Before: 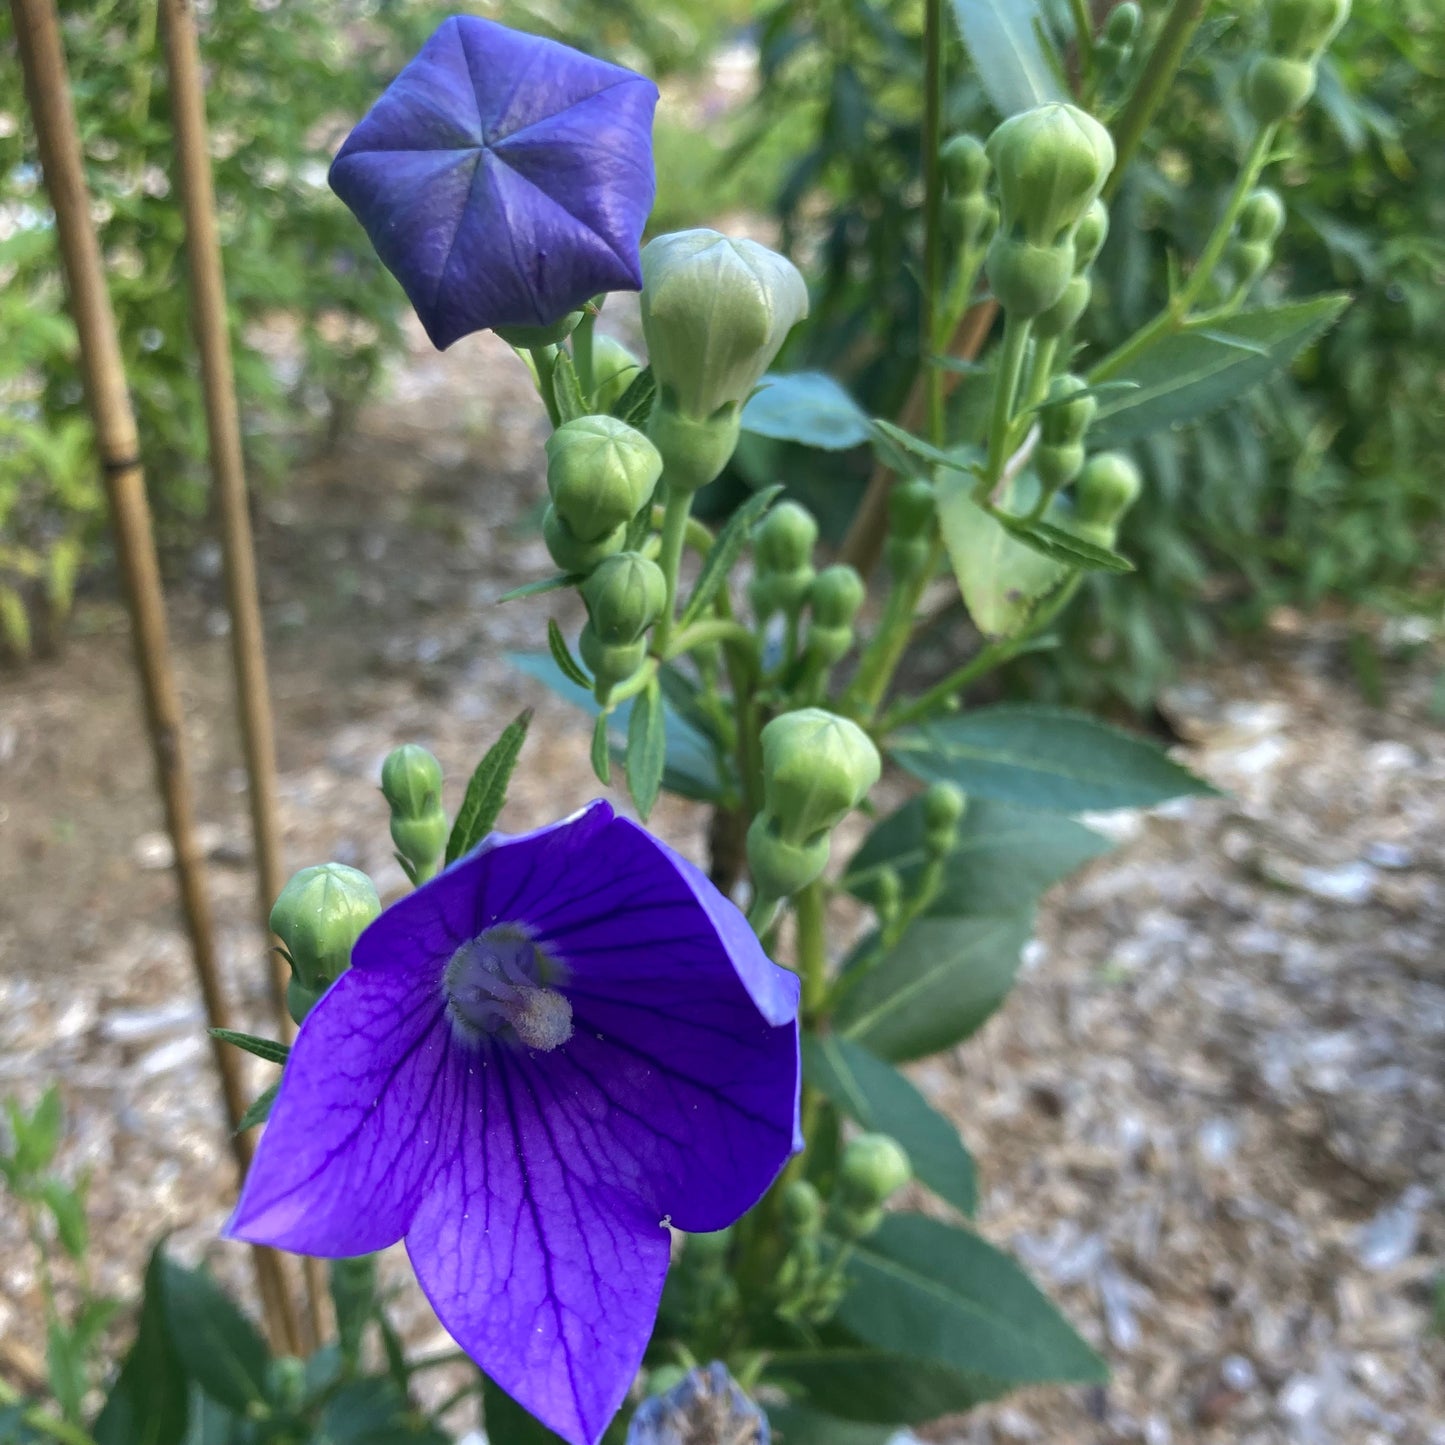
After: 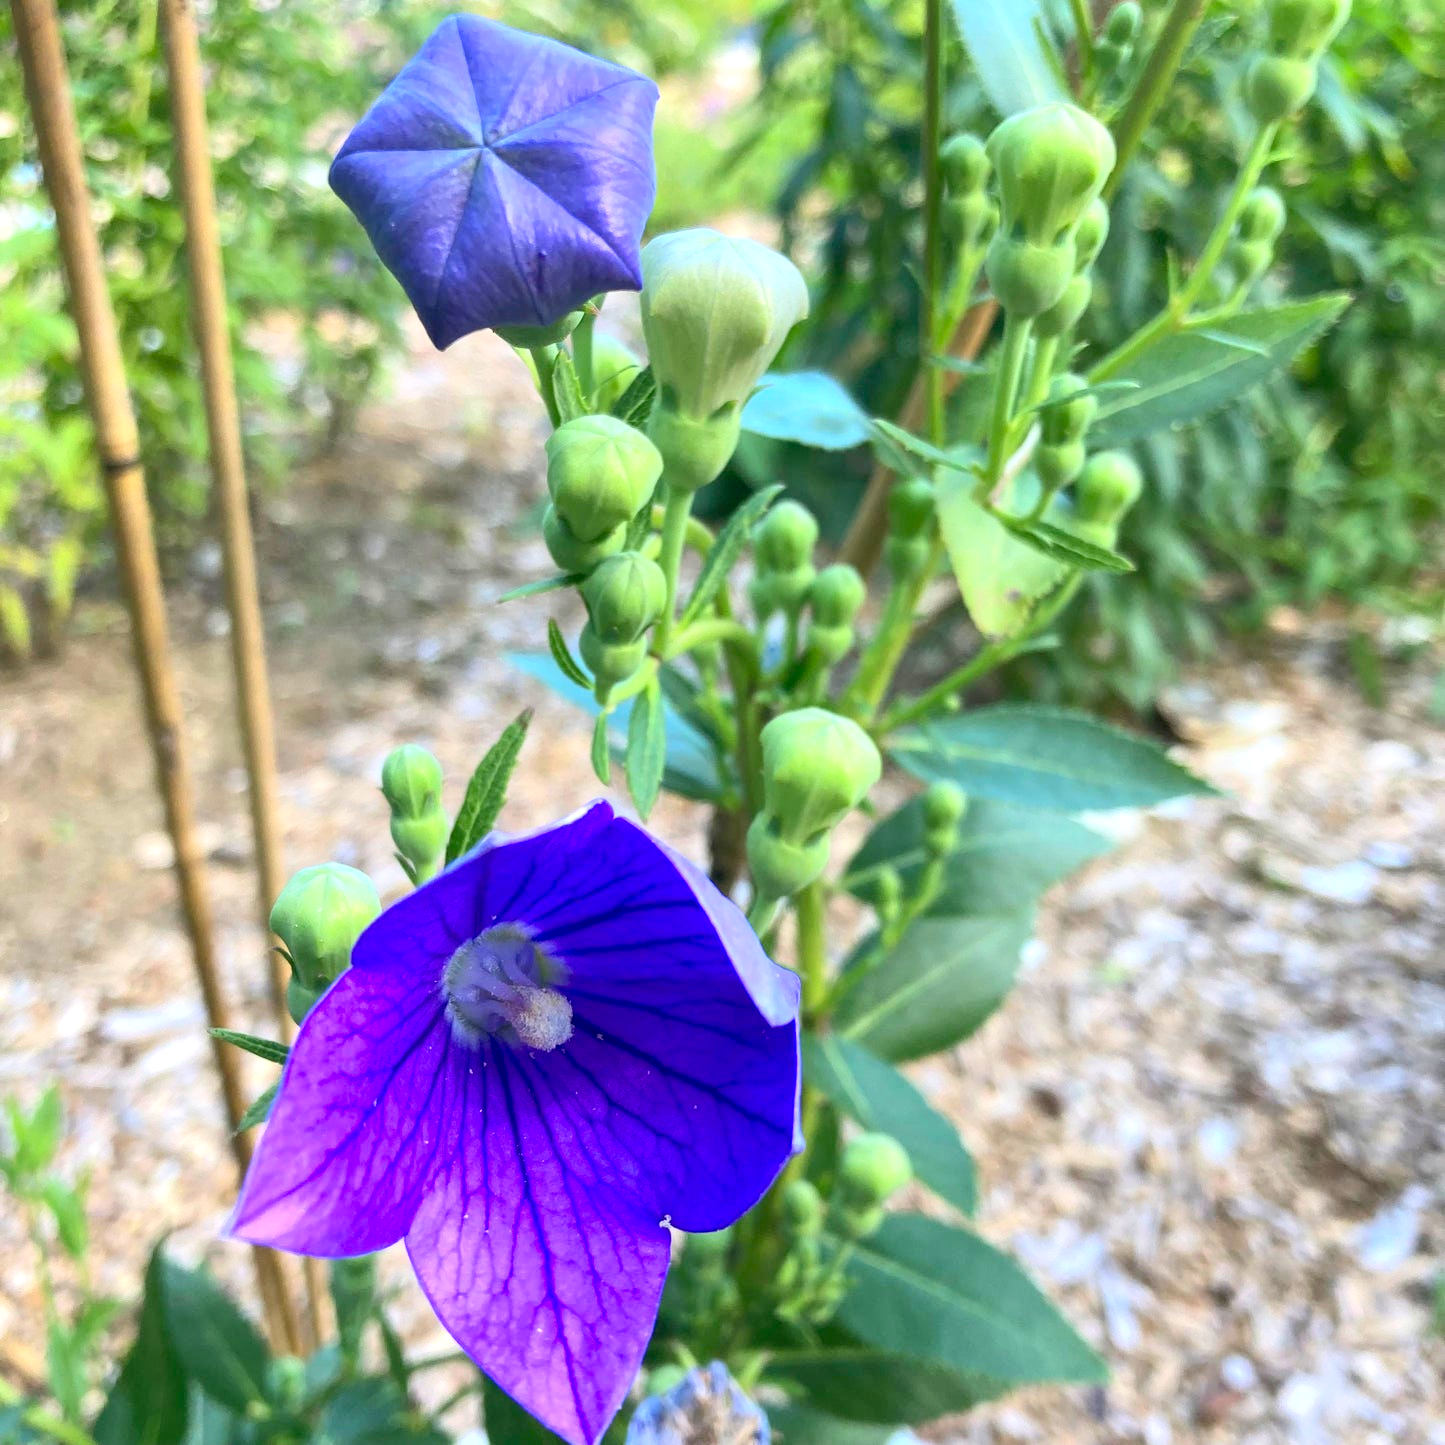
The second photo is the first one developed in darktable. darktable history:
exposure: black level correction 0.003, exposure 0.383 EV, compensate highlight preservation false
contrast brightness saturation: contrast 0.24, brightness 0.26, saturation 0.39
